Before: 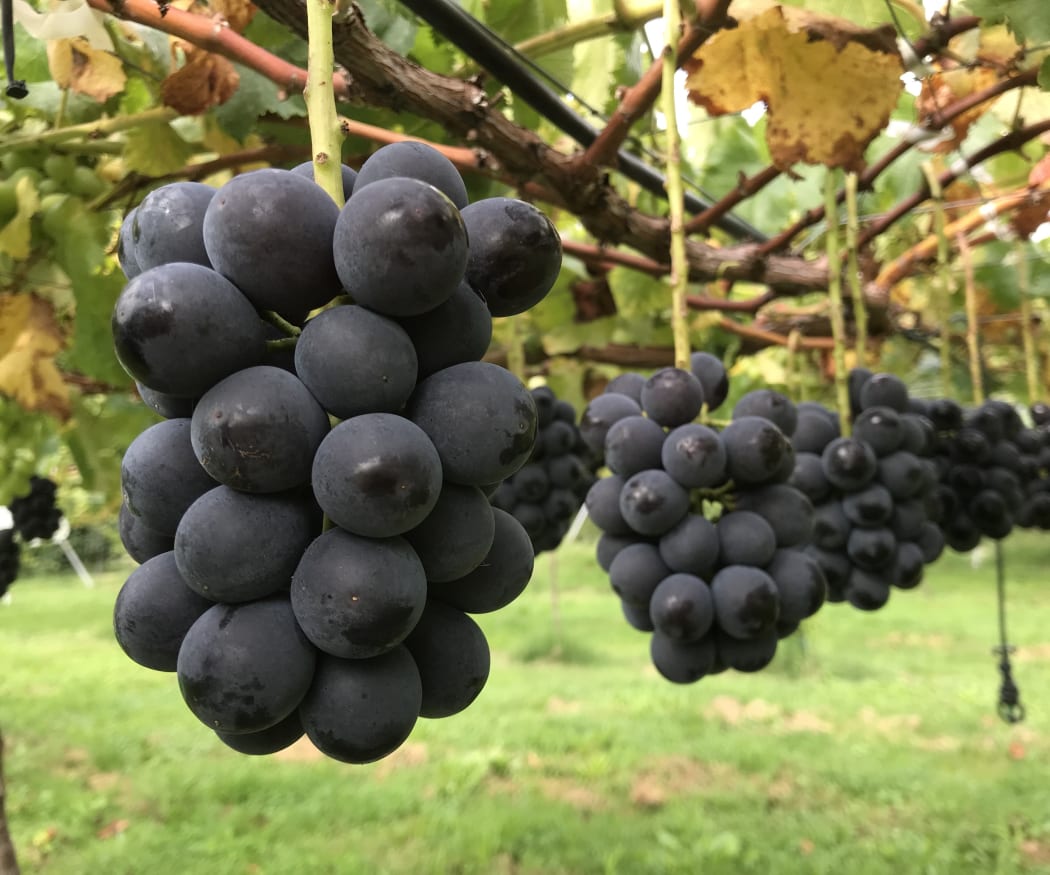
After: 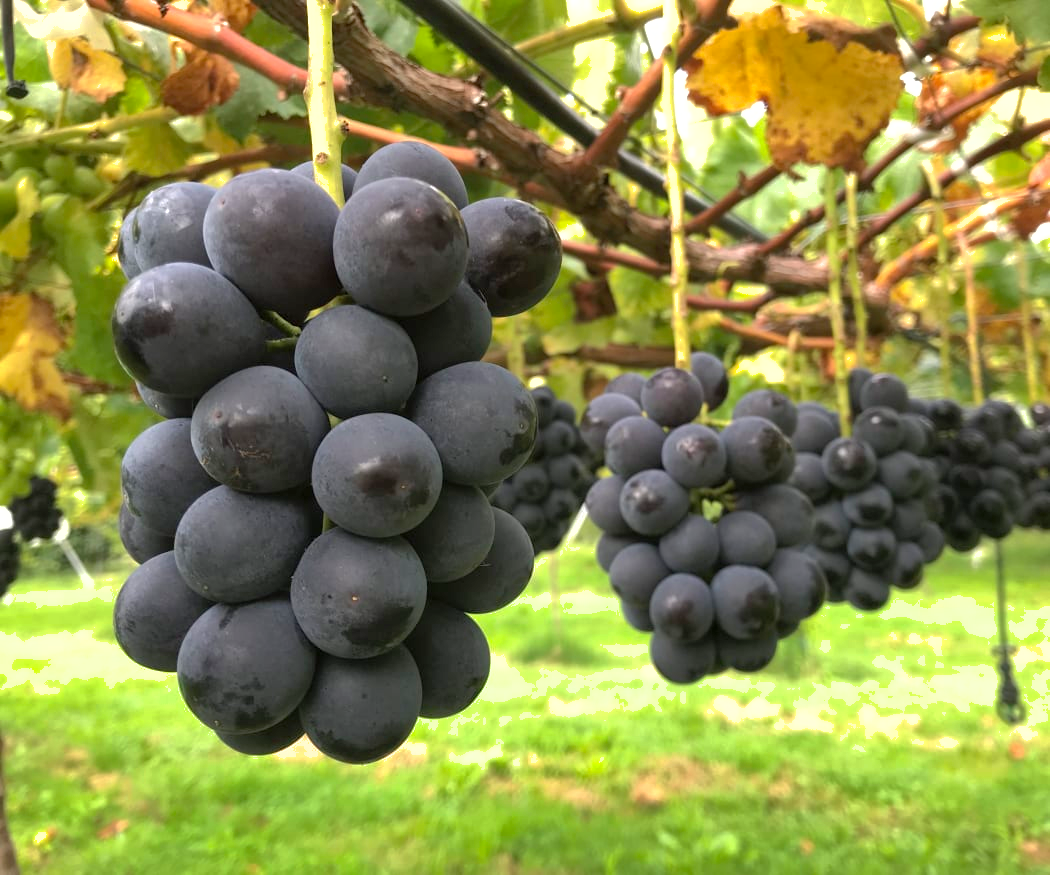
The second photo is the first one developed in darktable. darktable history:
shadows and highlights: on, module defaults
exposure: black level correction 0.001, exposure 0.499 EV, compensate highlight preservation false
